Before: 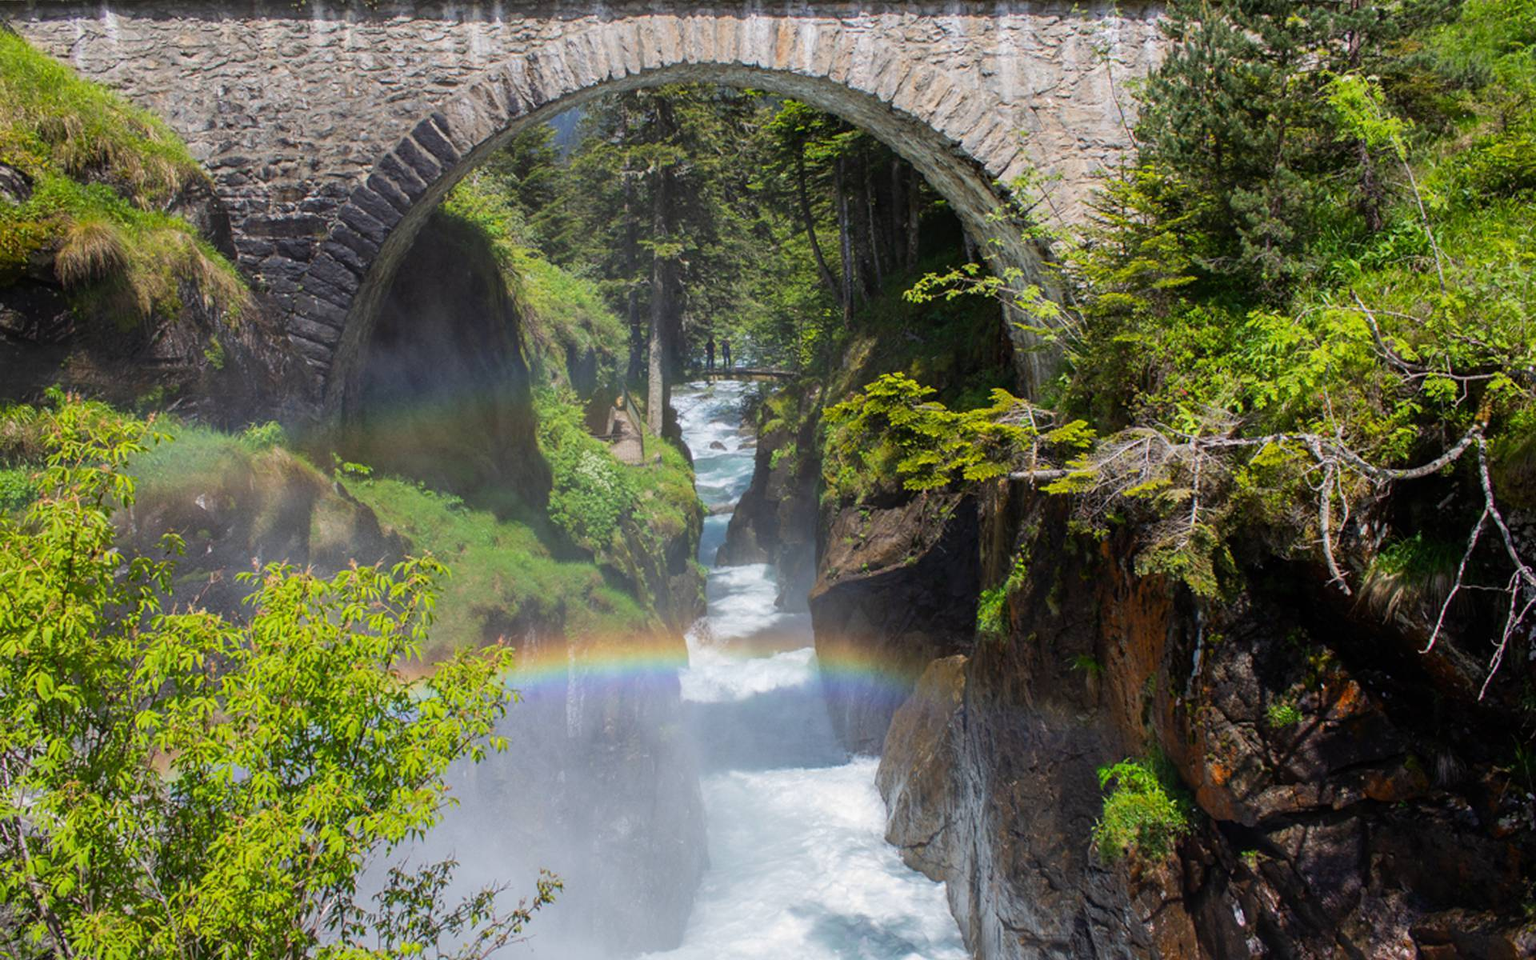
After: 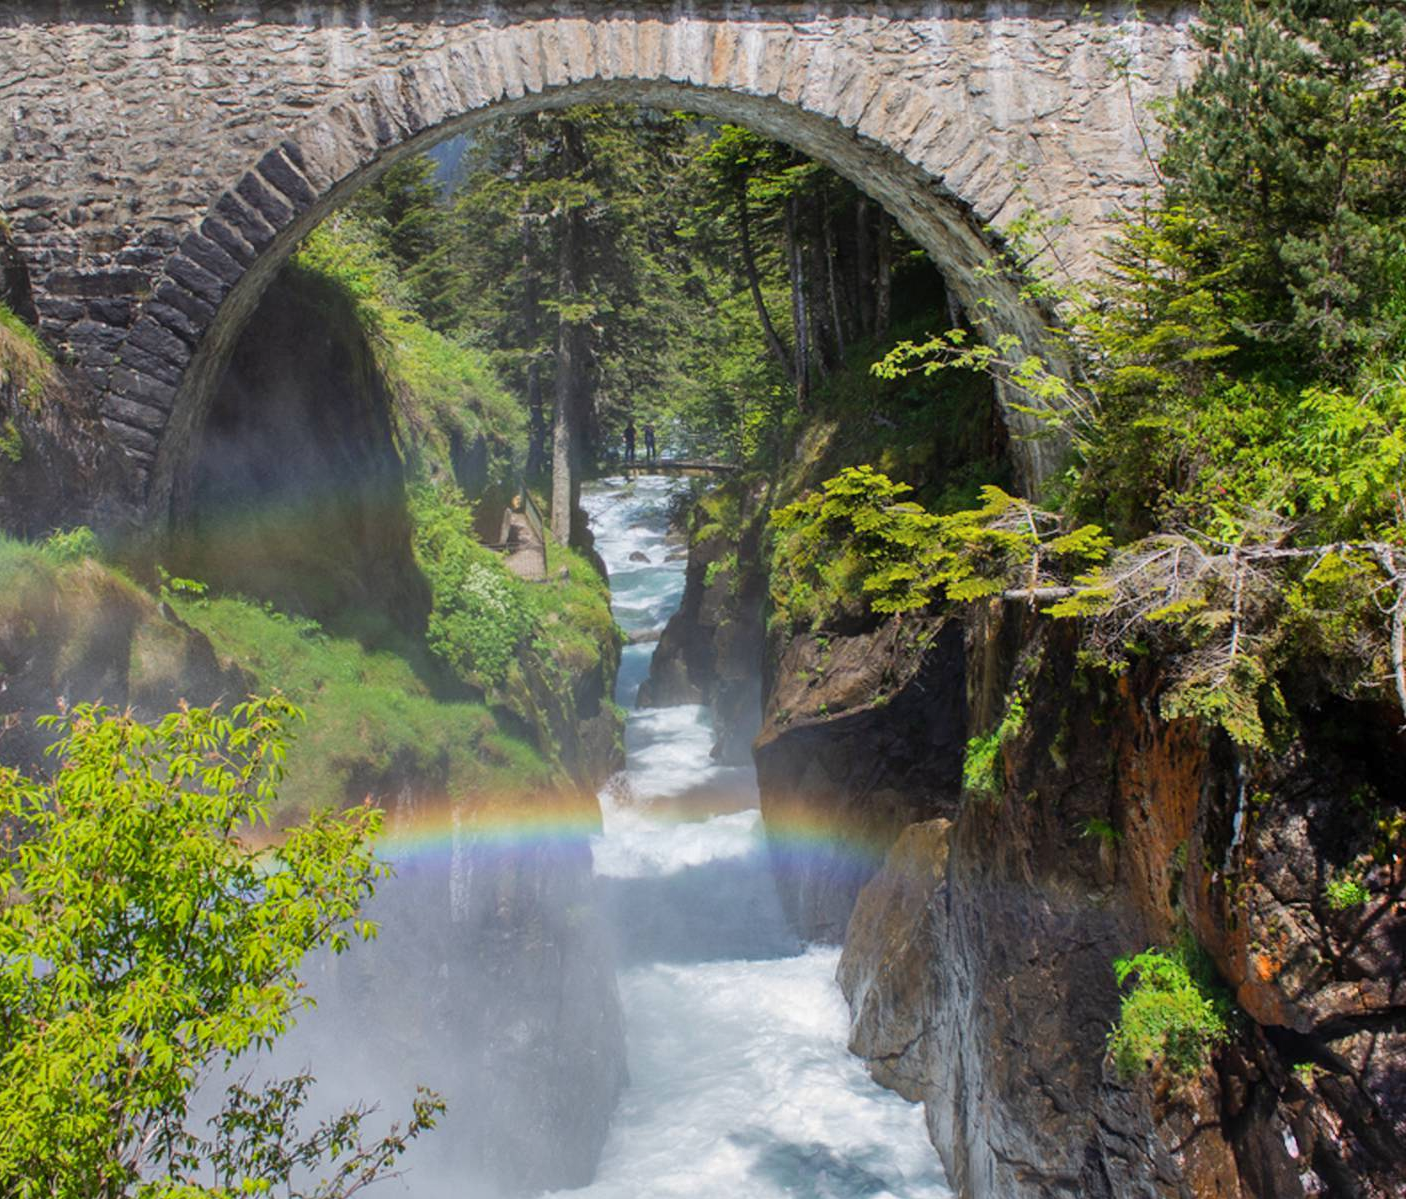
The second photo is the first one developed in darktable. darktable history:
white balance: emerald 1
crop: left 13.443%, right 13.31%
shadows and highlights: soften with gaussian
